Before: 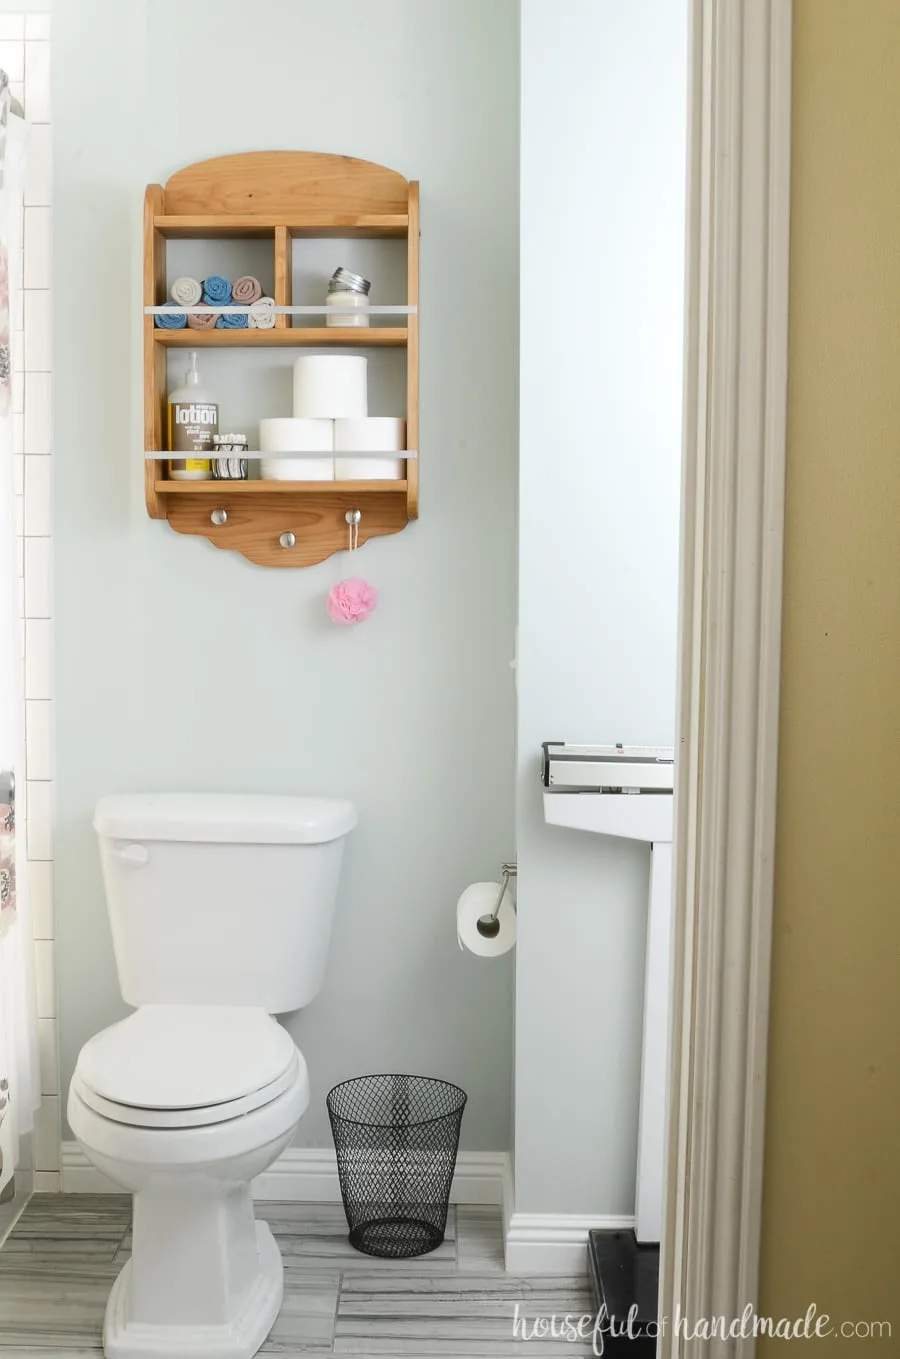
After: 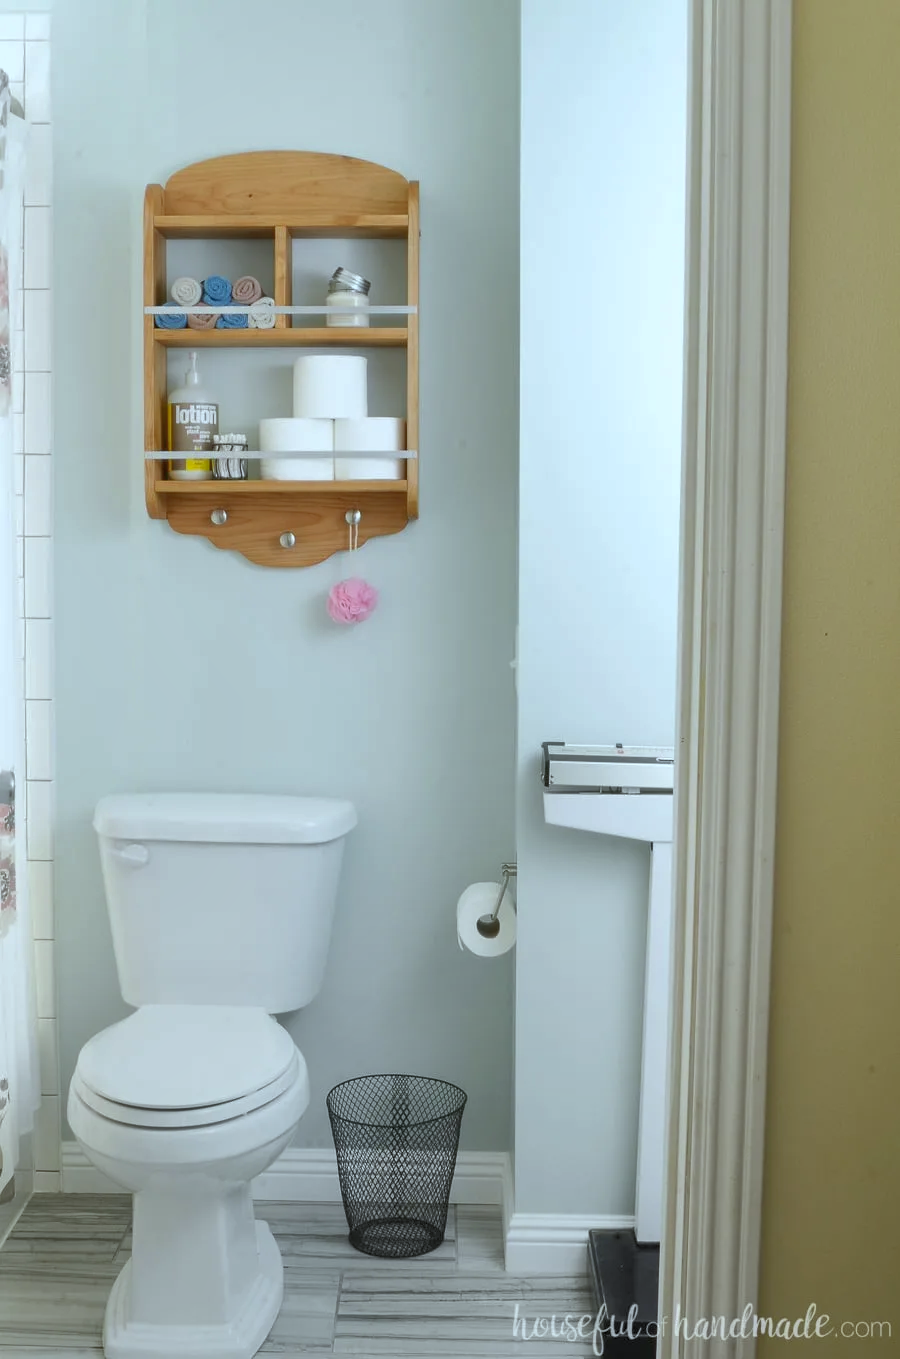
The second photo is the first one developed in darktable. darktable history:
exposure: exposure -0.021 EV, compensate highlight preservation false
shadows and highlights: on, module defaults
white balance: red 0.925, blue 1.046
